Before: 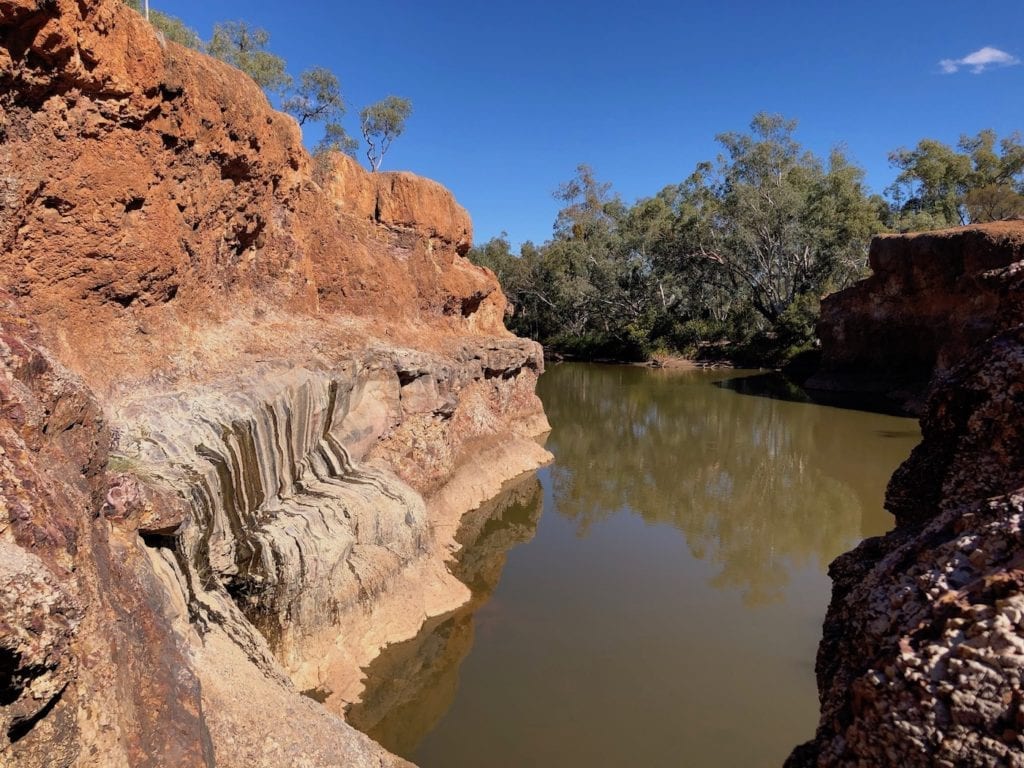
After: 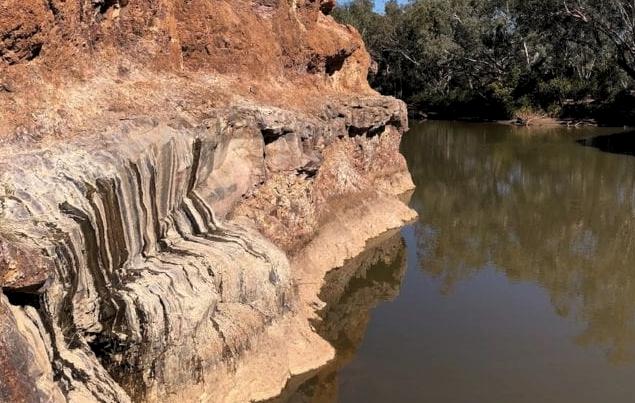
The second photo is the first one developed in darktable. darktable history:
exposure: exposure 0.208 EV, compensate exposure bias true, compensate highlight preservation false
crop: left 13.31%, top 31.568%, right 24.674%, bottom 15.936%
levels: levels [0.029, 0.545, 0.971]
